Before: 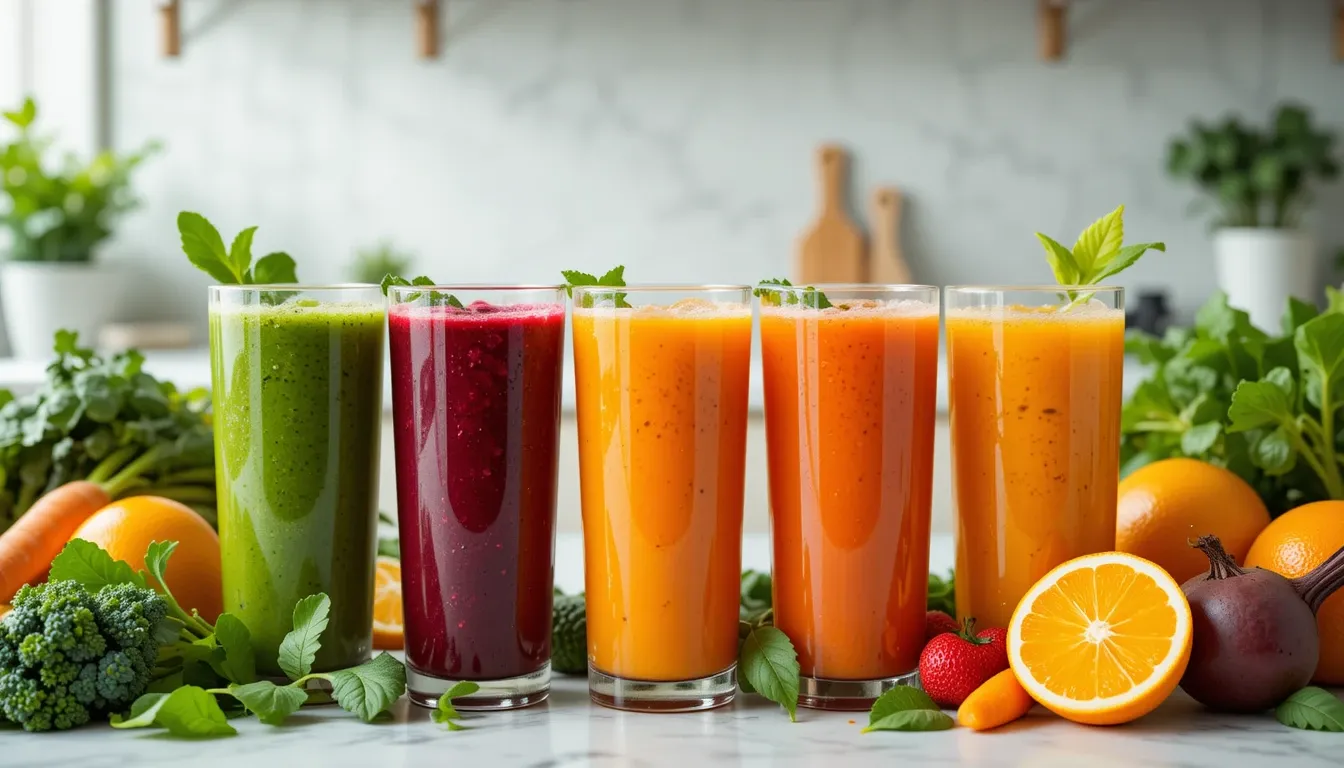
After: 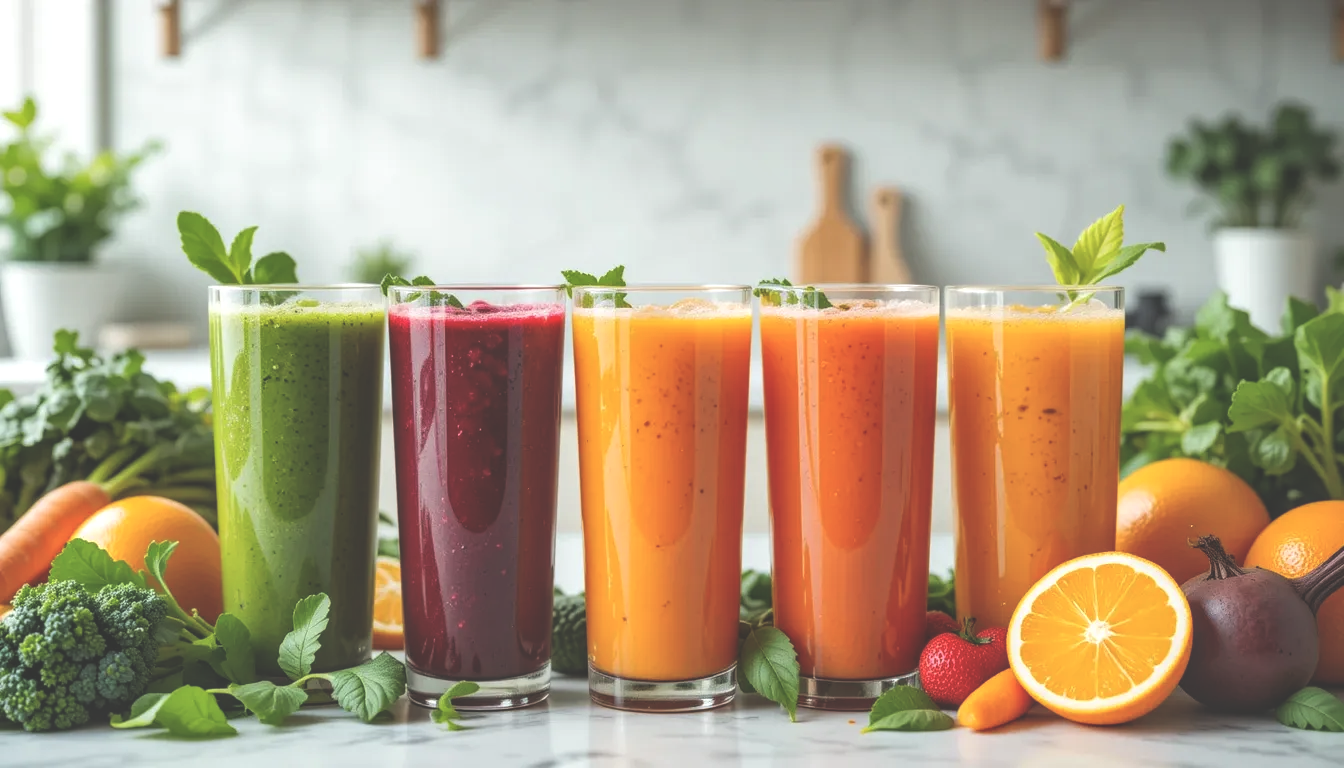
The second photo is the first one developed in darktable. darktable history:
local contrast: on, module defaults
exposure: black level correction -0.041, exposure 0.064 EV, compensate highlight preservation false
